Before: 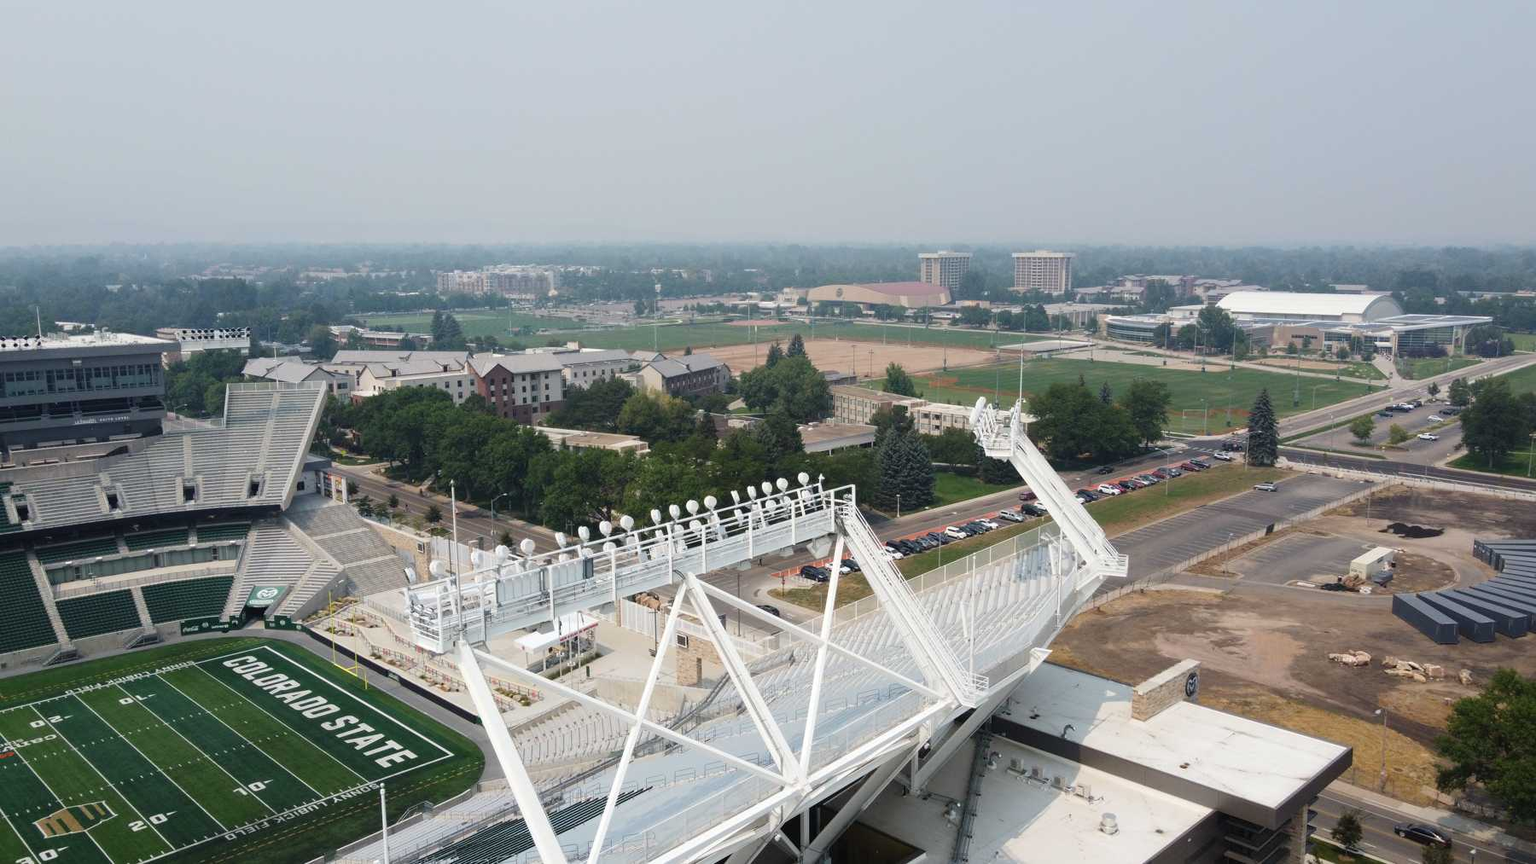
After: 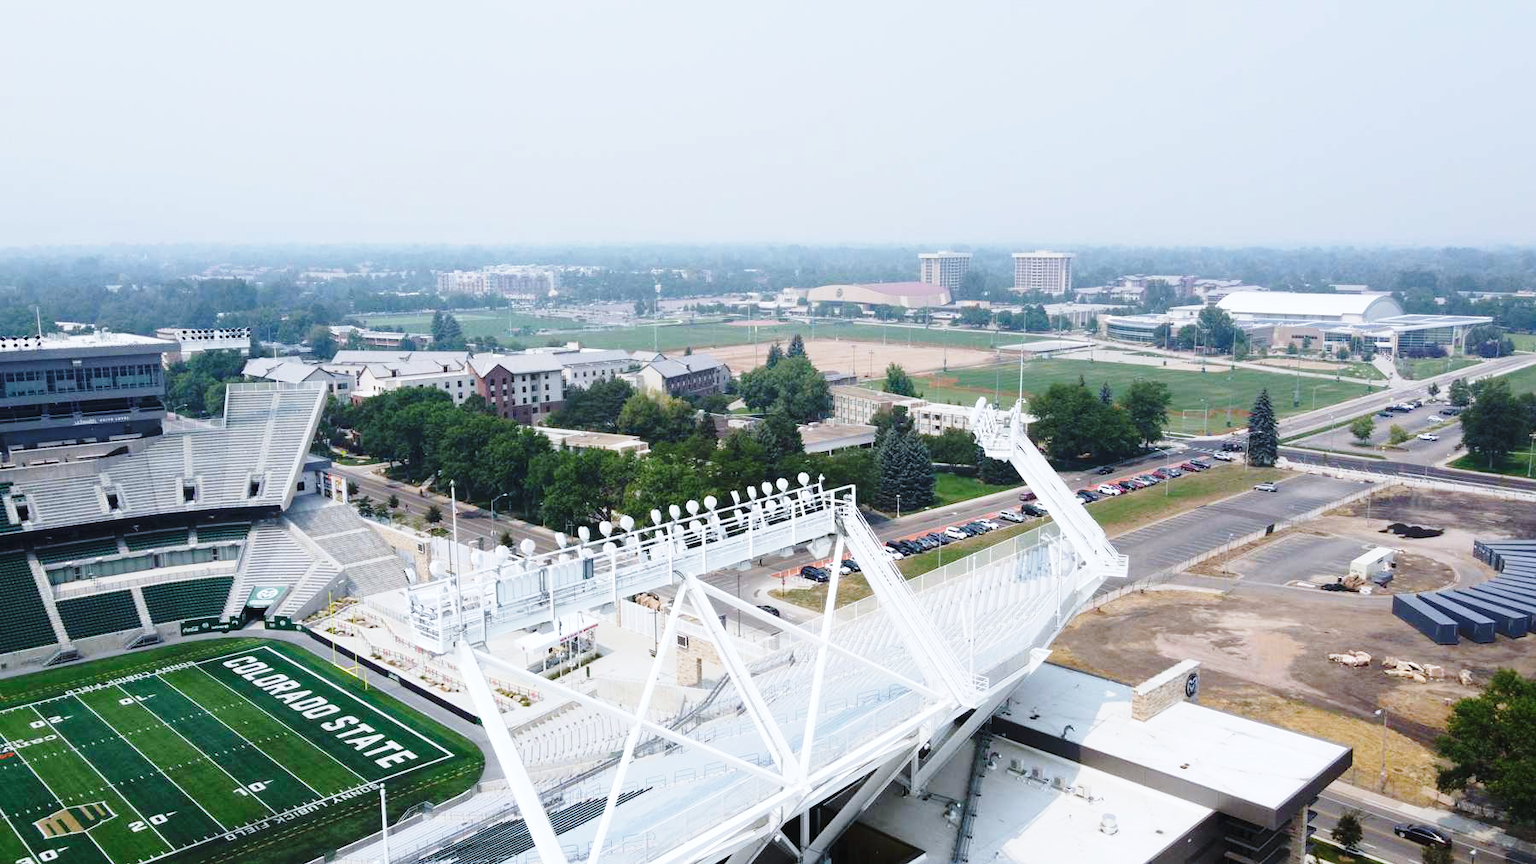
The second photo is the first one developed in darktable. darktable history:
white balance: red 0.954, blue 1.079
base curve: curves: ch0 [(0, 0) (0.028, 0.03) (0.121, 0.232) (0.46, 0.748) (0.859, 0.968) (1, 1)], preserve colors none
